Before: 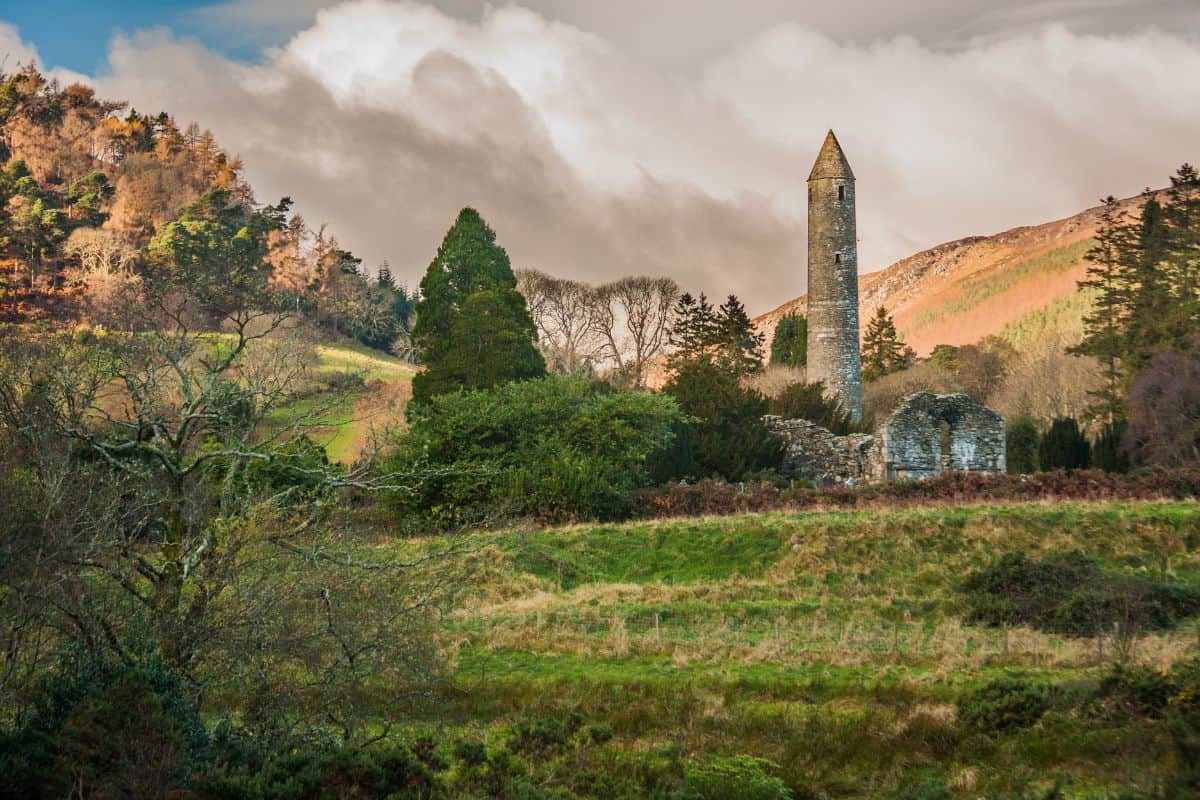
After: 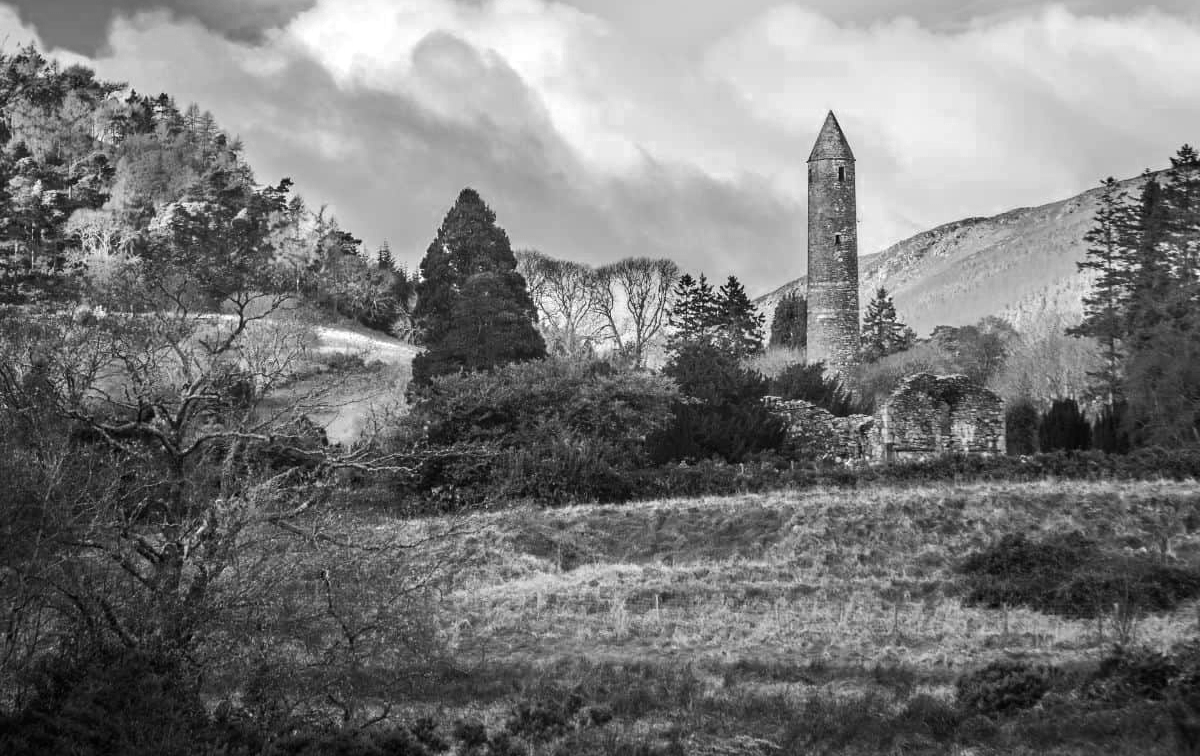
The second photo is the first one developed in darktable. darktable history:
crop and rotate: top 2.479%, bottom 3.018%
color balance rgb: perceptual saturation grading › global saturation 20%, perceptual saturation grading › highlights -25%, perceptual saturation grading › shadows 25%
color zones: curves: ch0 [(0.002, 0.593) (0.143, 0.417) (0.285, 0.541) (0.455, 0.289) (0.608, 0.327) (0.727, 0.283) (0.869, 0.571) (1, 0.603)]; ch1 [(0, 0) (0.143, 0) (0.286, 0) (0.429, 0) (0.571, 0) (0.714, 0) (0.857, 0)]
tone equalizer: -8 EV -0.417 EV, -7 EV -0.389 EV, -6 EV -0.333 EV, -5 EV -0.222 EV, -3 EV 0.222 EV, -2 EV 0.333 EV, -1 EV 0.389 EV, +0 EV 0.417 EV, edges refinement/feathering 500, mask exposure compensation -1.57 EV, preserve details no
